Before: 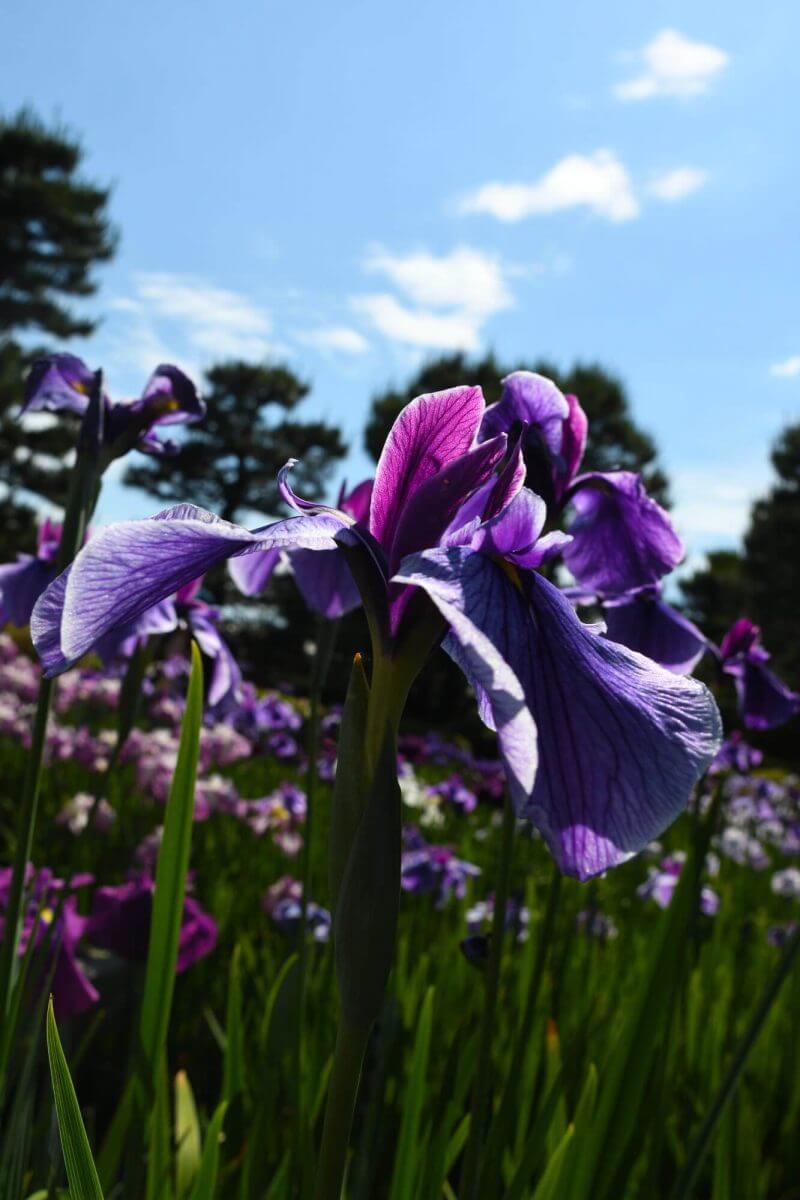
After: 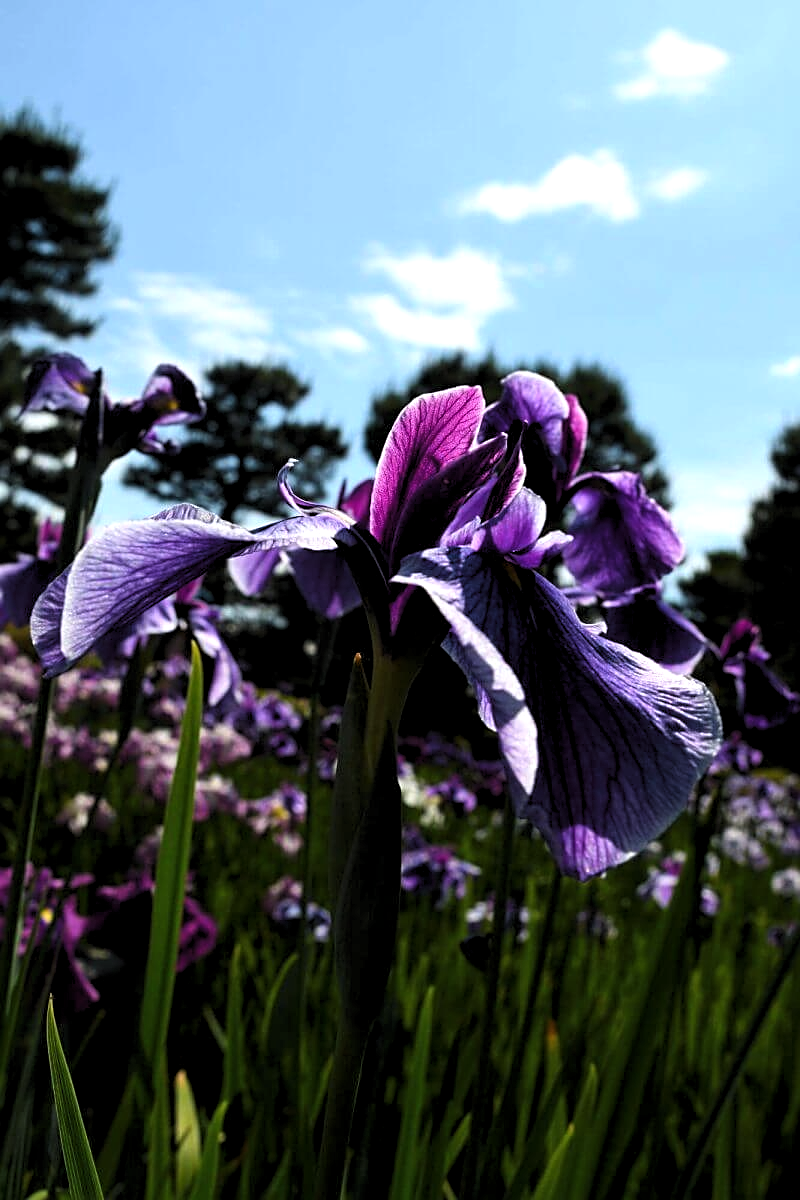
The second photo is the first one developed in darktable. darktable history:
sharpen: on, module defaults
levels: levels [0.062, 0.494, 0.925]
